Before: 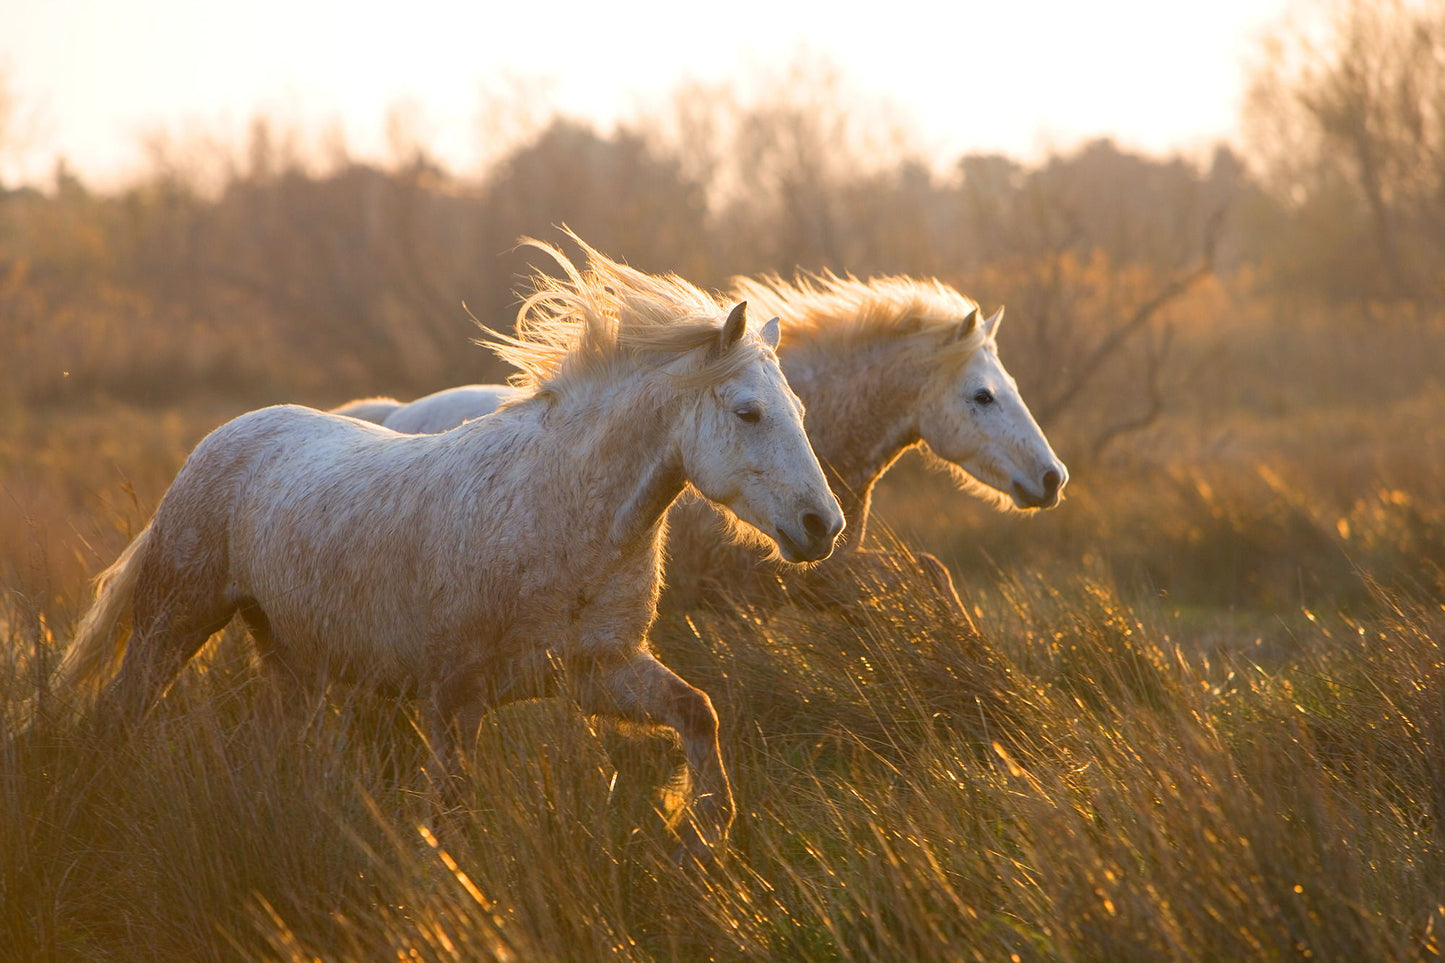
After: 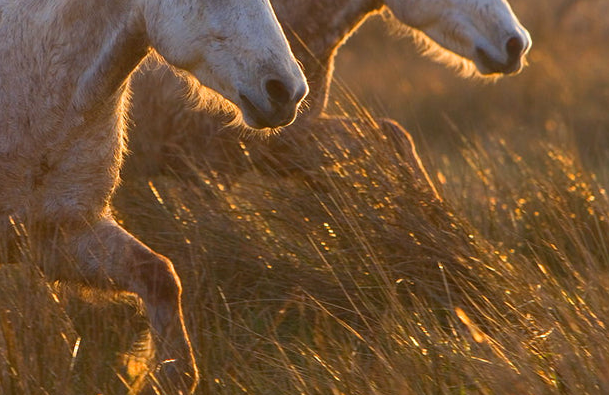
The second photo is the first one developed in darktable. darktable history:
crop: left 37.221%, top 45.169%, right 20.63%, bottom 13.777%
color balance: gamma [0.9, 0.988, 0.975, 1.025], gain [1.05, 1, 1, 1]
